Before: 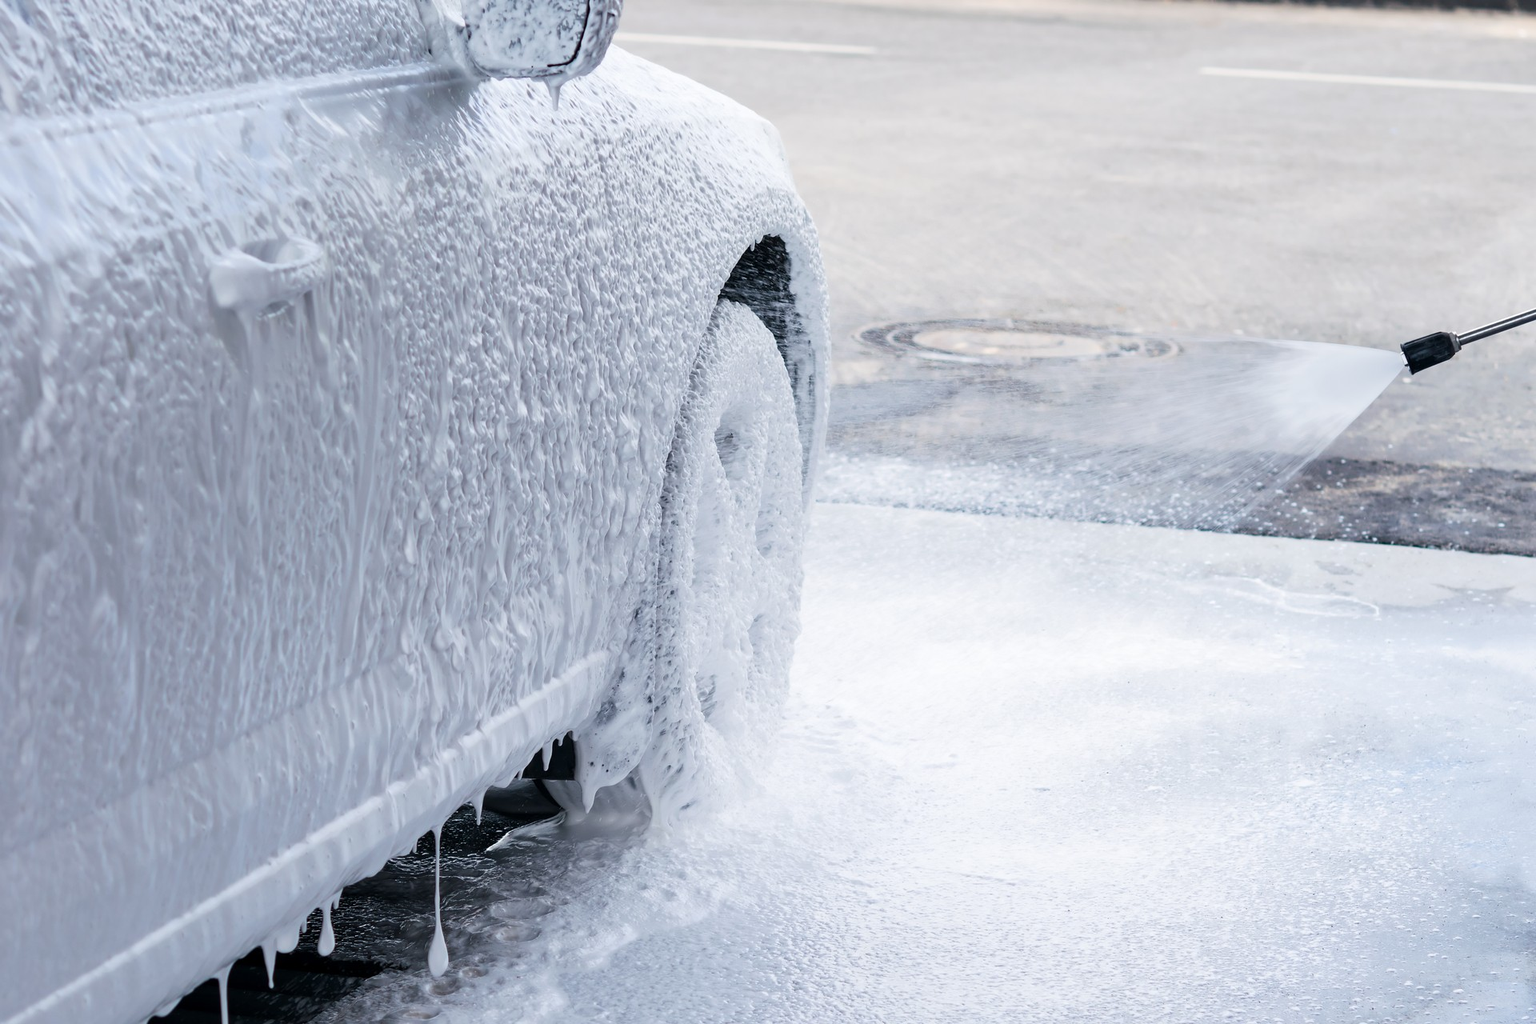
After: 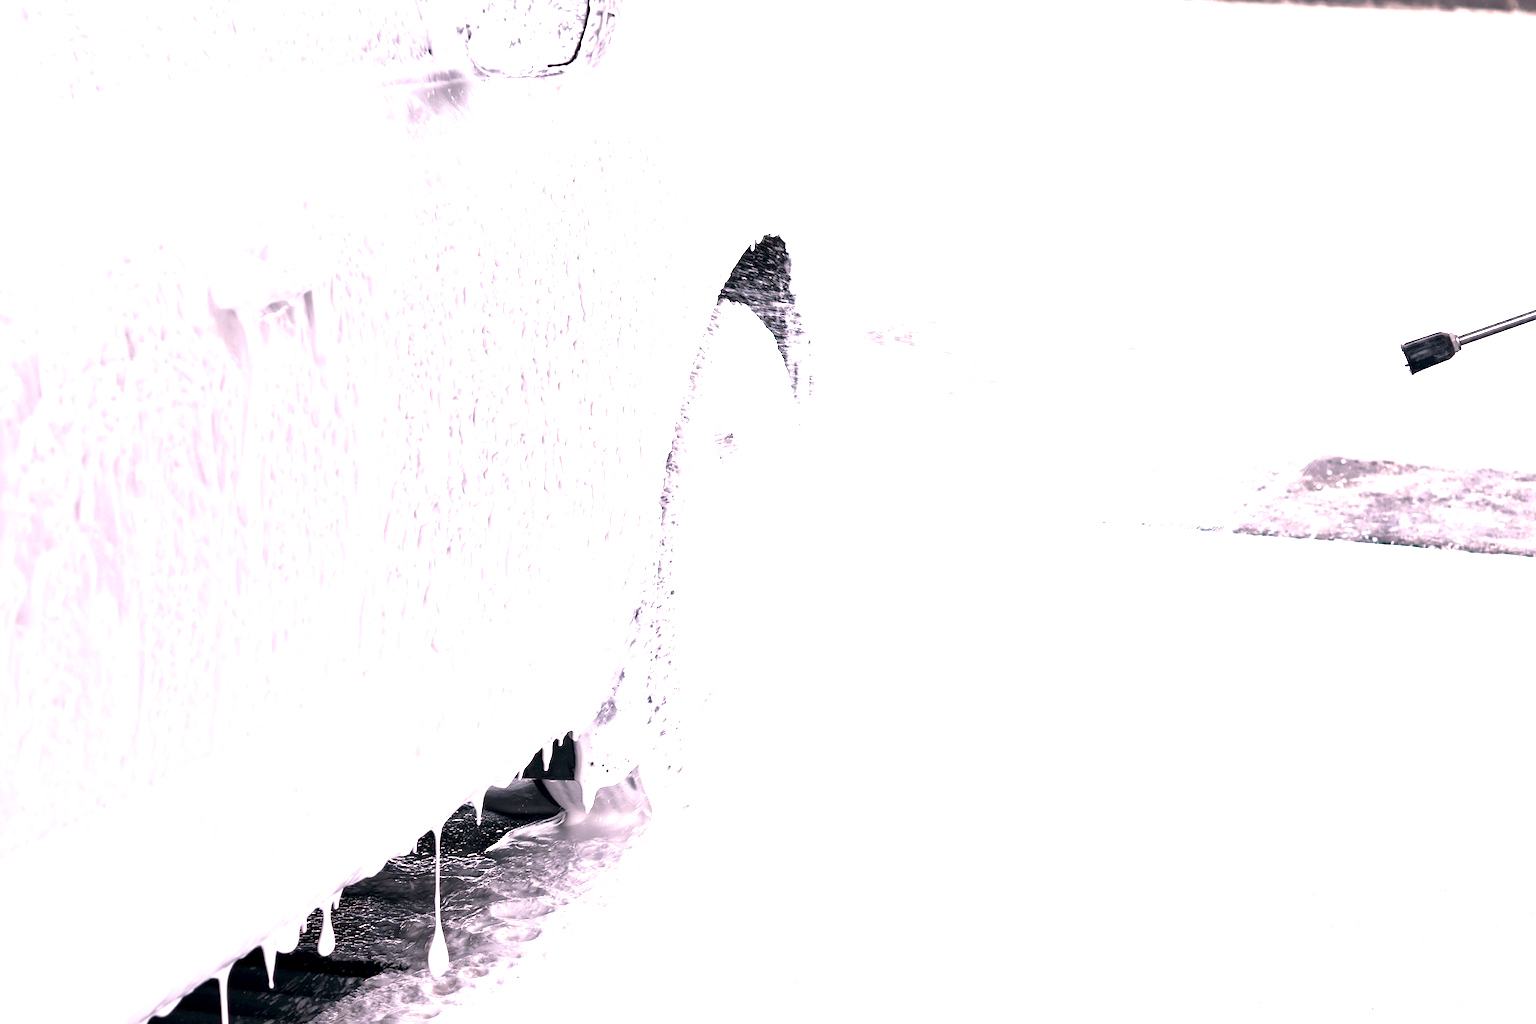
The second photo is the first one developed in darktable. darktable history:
color calibration: illuminant same as pipeline (D50), adaptation none (bypass), x 0.333, y 0.335, temperature 5008.98 K
local contrast: mode bilateral grid, contrast 21, coarseness 51, detail 143%, midtone range 0.2
contrast brightness saturation: contrast 0.098, saturation -0.298
color correction: highlights a* 14.52, highlights b* 4.89
exposure: black level correction 0.001, exposure 1.825 EV, compensate highlight preservation false
